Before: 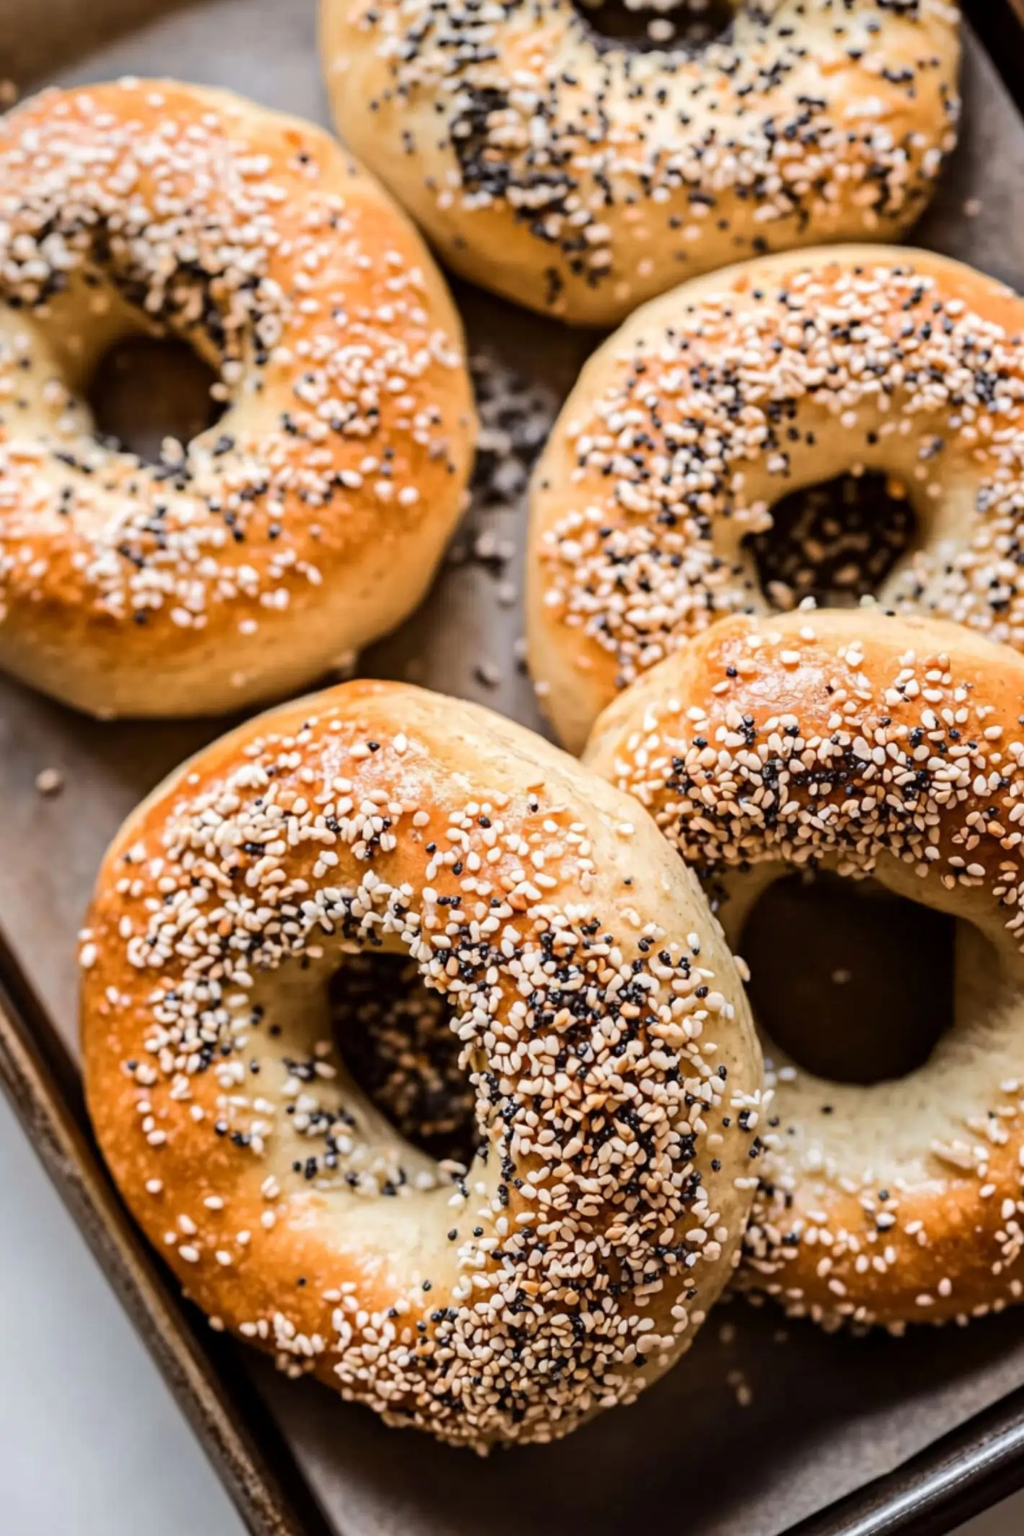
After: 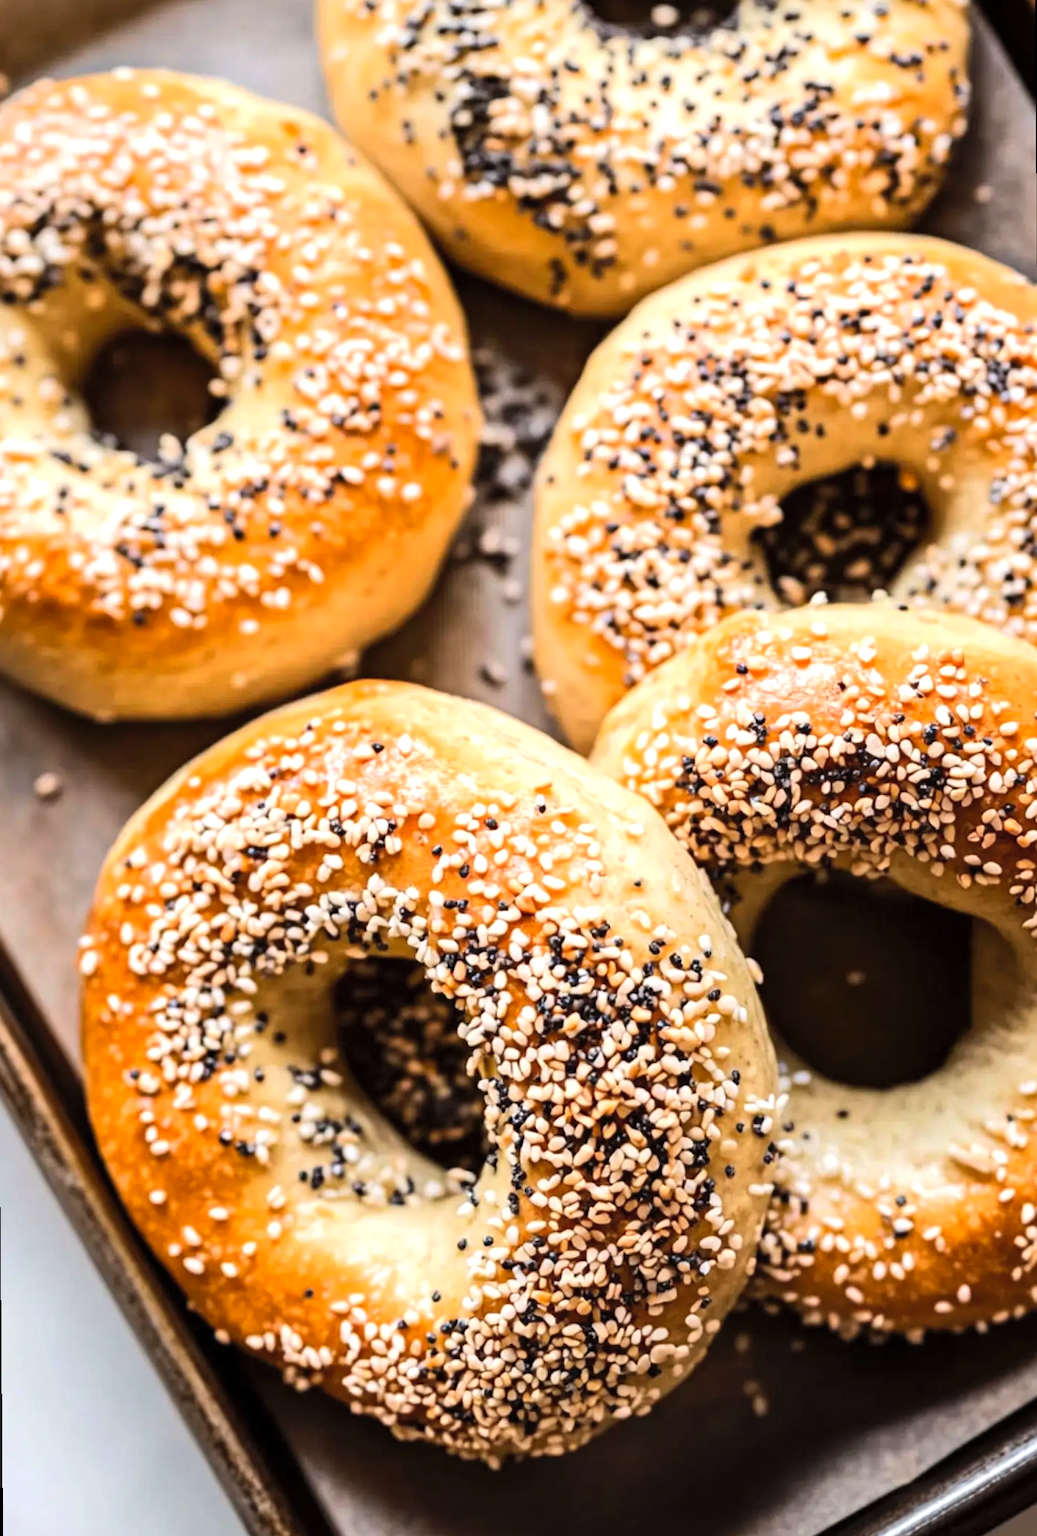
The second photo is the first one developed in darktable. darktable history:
tone equalizer: -8 EV -0.417 EV, -7 EV -0.389 EV, -6 EV -0.333 EV, -5 EV -0.222 EV, -3 EV 0.222 EV, -2 EV 0.333 EV, -1 EV 0.389 EV, +0 EV 0.417 EV, edges refinement/feathering 500, mask exposure compensation -1.57 EV, preserve details no
contrast brightness saturation: brightness 0.09, saturation 0.19
rotate and perspective: rotation -0.45°, automatic cropping original format, crop left 0.008, crop right 0.992, crop top 0.012, crop bottom 0.988
